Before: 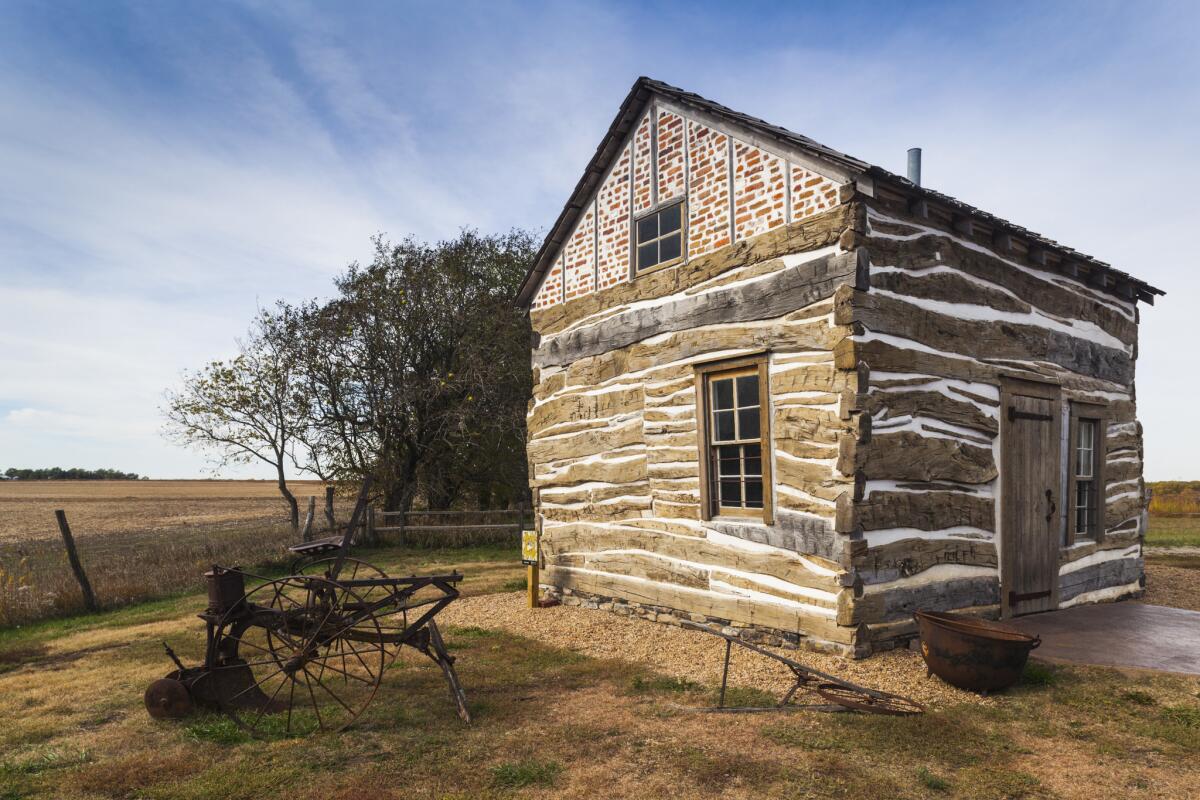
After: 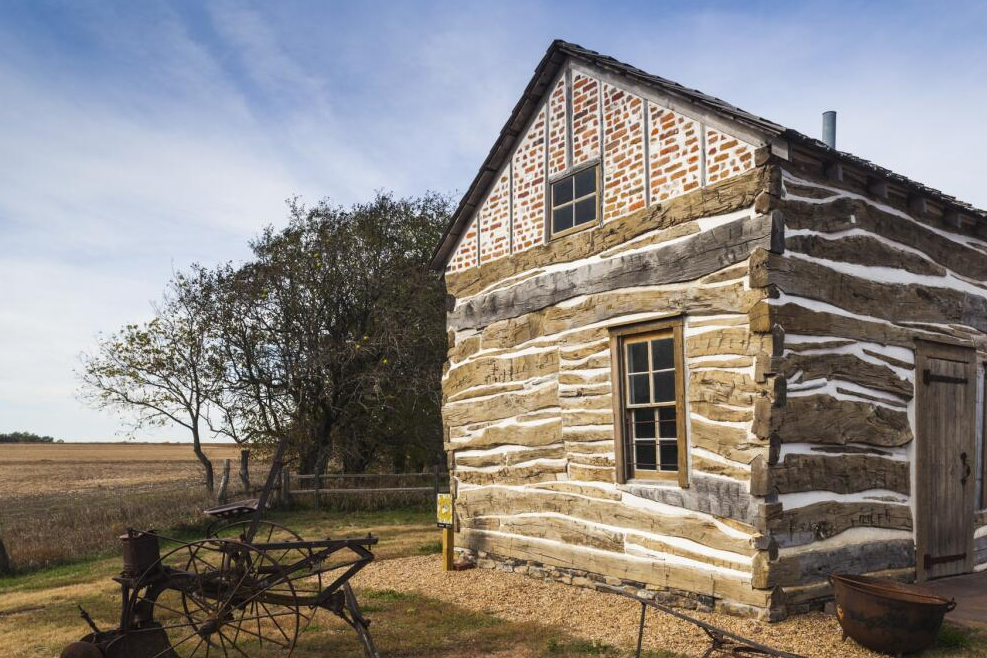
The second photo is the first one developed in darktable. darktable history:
crop and rotate: left 7.14%, top 4.648%, right 10.54%, bottom 13.035%
